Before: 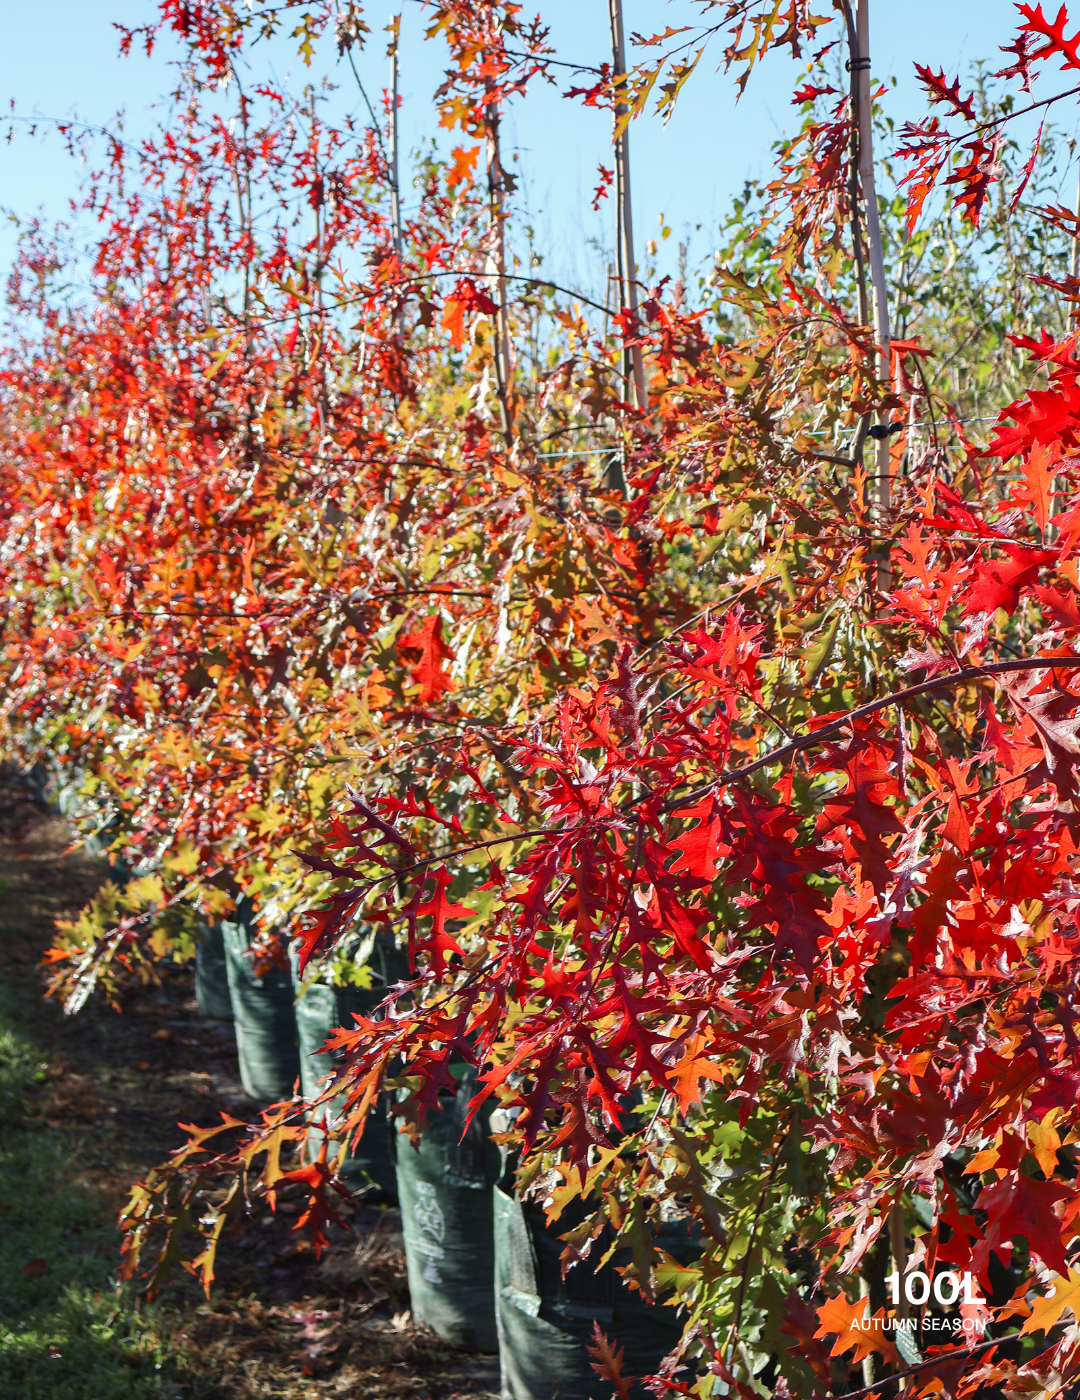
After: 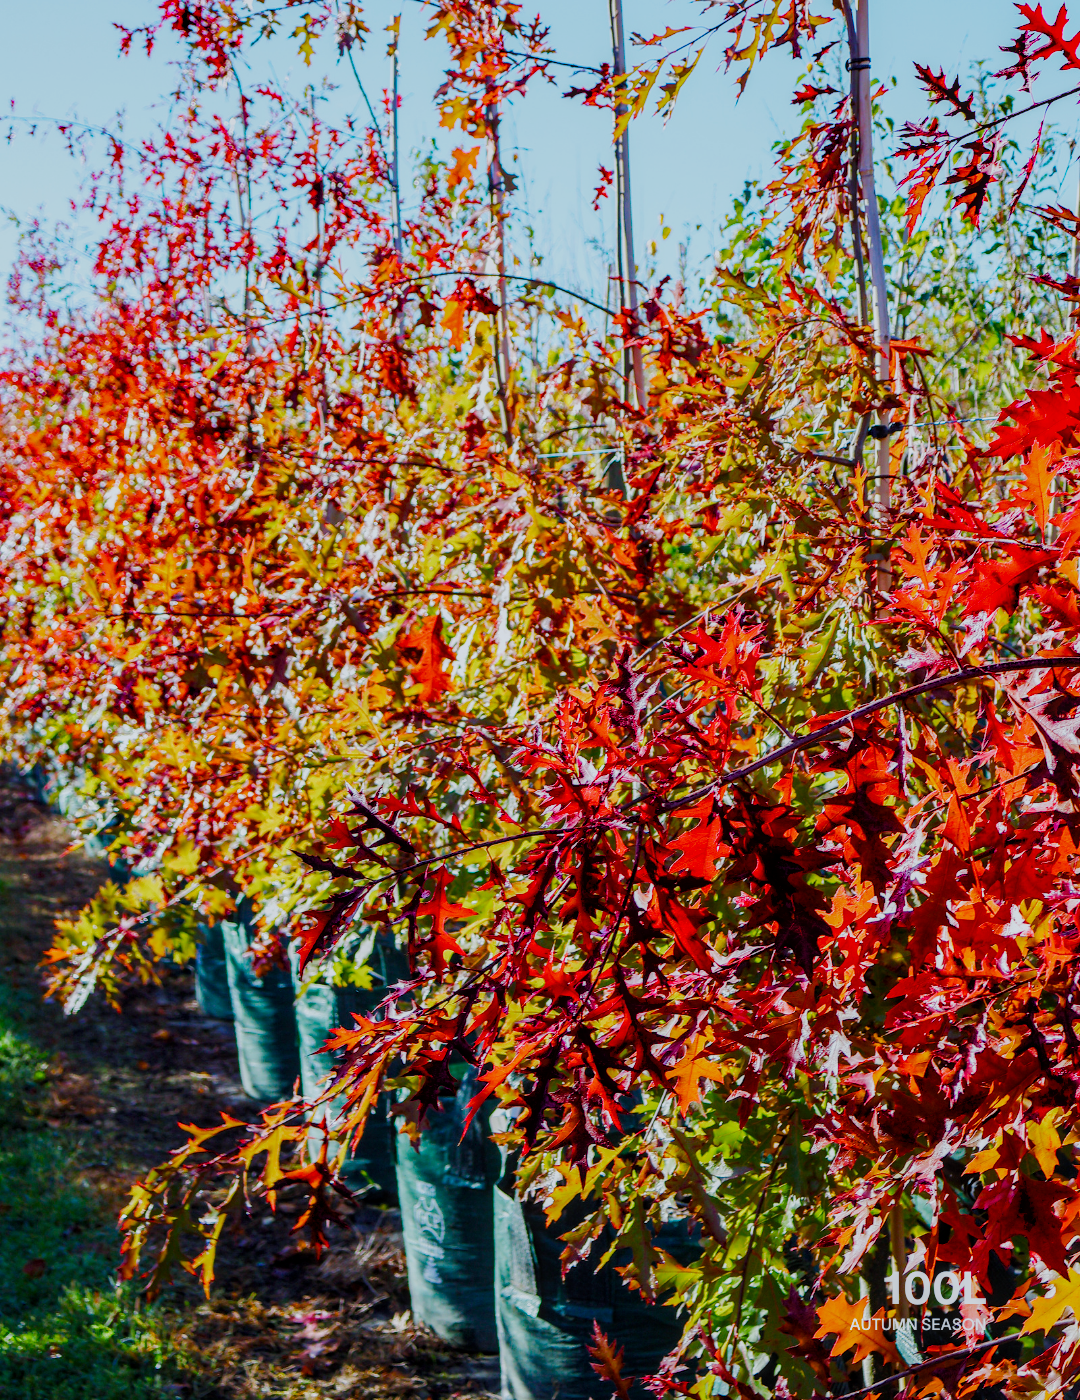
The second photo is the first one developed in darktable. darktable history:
color calibration: x 0.371, y 0.377, temperature 4293.41 K
exposure: exposure 0.188 EV, compensate exposure bias true, compensate highlight preservation false
color balance rgb: linear chroma grading › global chroma 49.376%, perceptual saturation grading › global saturation 20%, perceptual saturation grading › highlights -25.42%, perceptual saturation grading › shadows 25.692%, global vibrance 20%
filmic rgb: black relative exposure -7.65 EV, white relative exposure 4.56 EV, hardness 3.61, preserve chrominance no, color science v5 (2021), iterations of high-quality reconstruction 0, contrast in shadows safe, contrast in highlights safe
local contrast: on, module defaults
